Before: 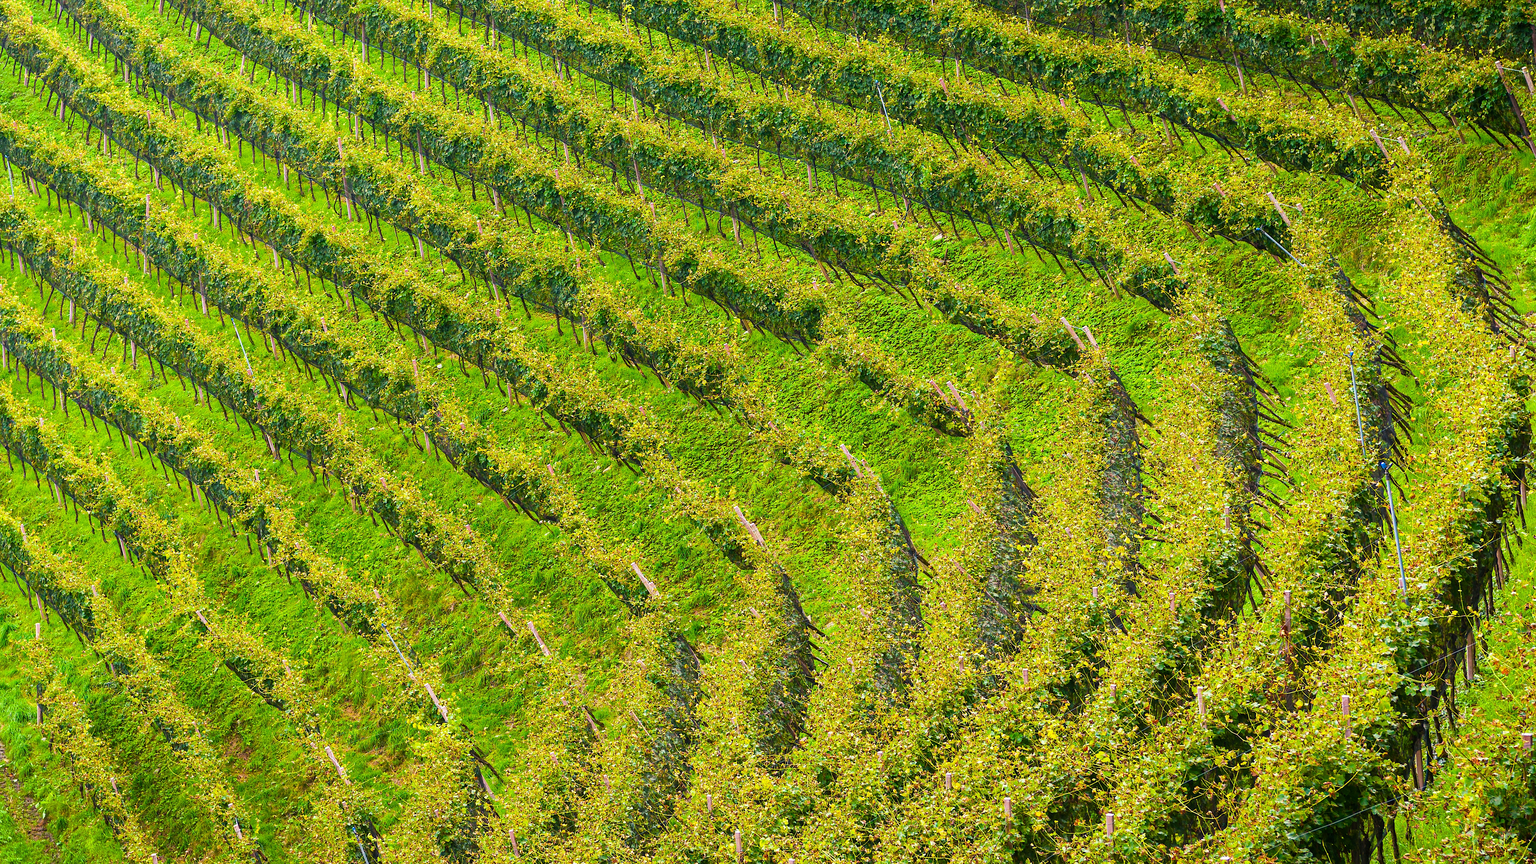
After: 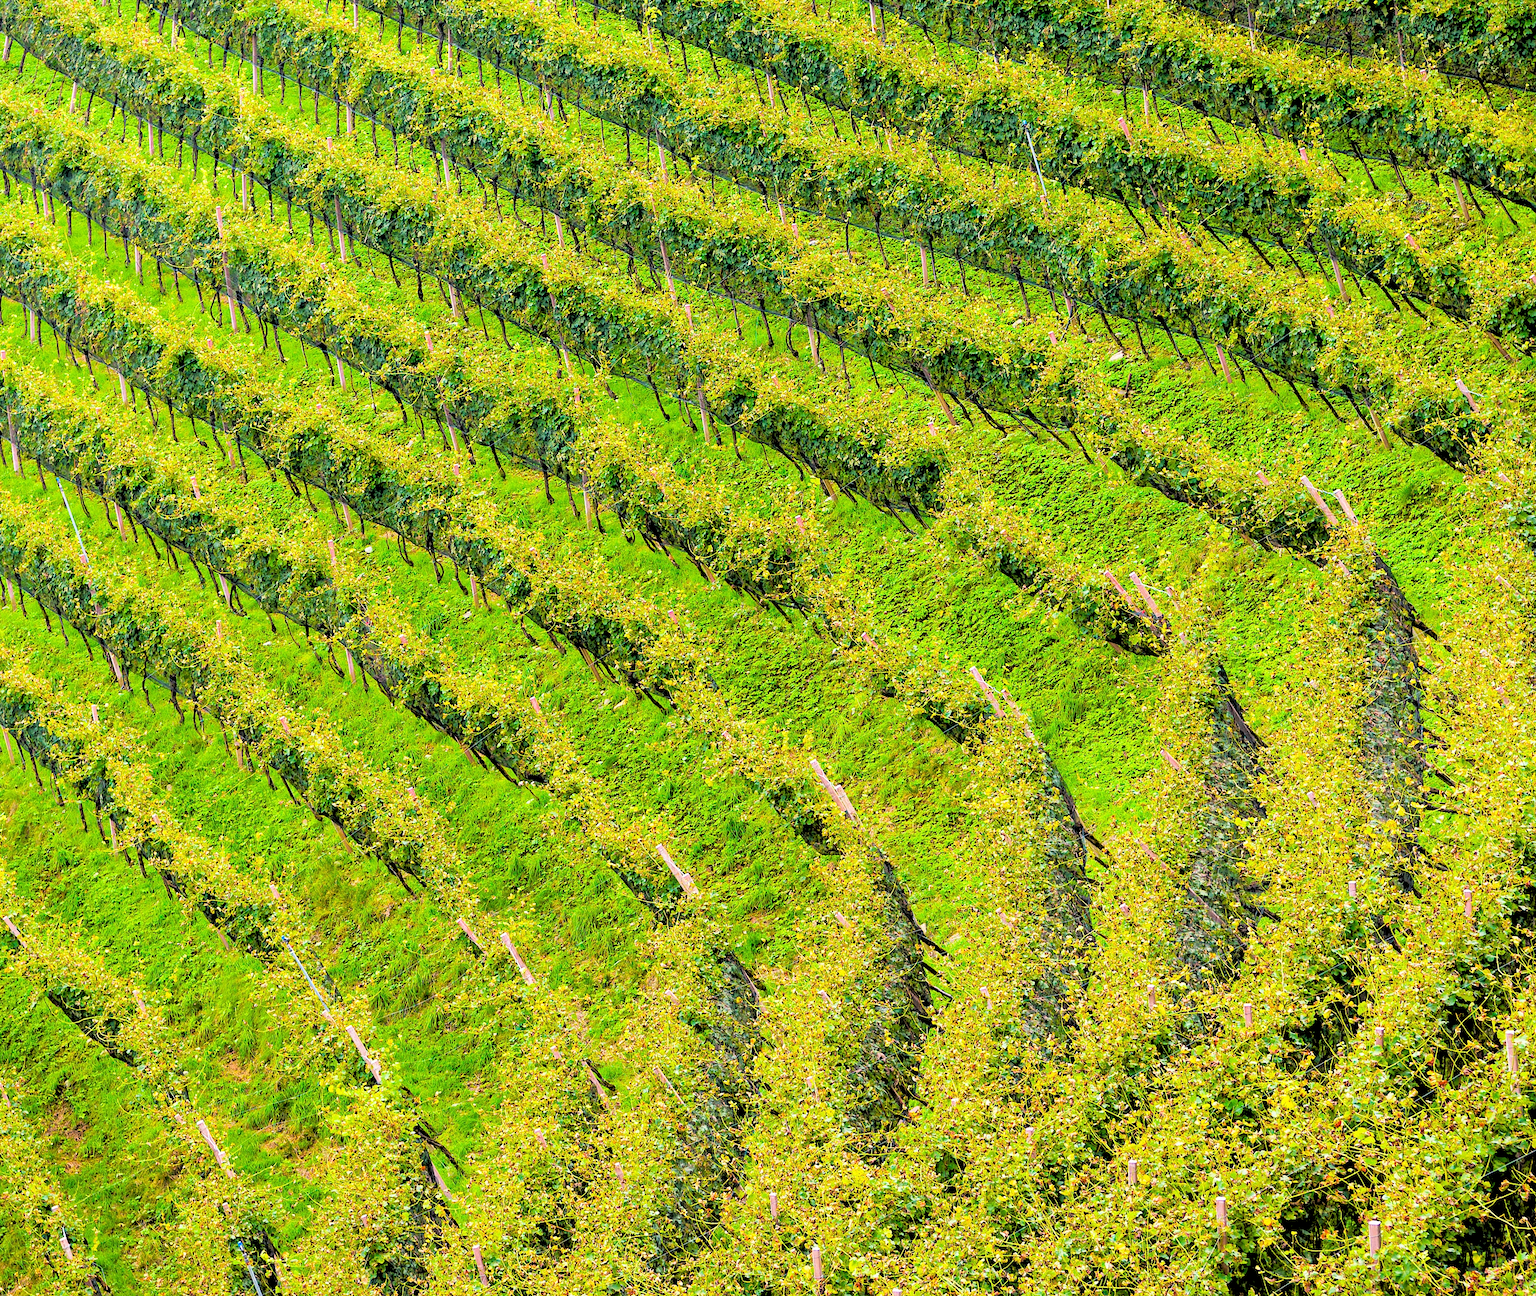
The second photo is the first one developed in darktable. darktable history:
rgb levels: levels [[0.027, 0.429, 0.996], [0, 0.5, 1], [0, 0.5, 1]]
crop and rotate: left 12.648%, right 20.685%
